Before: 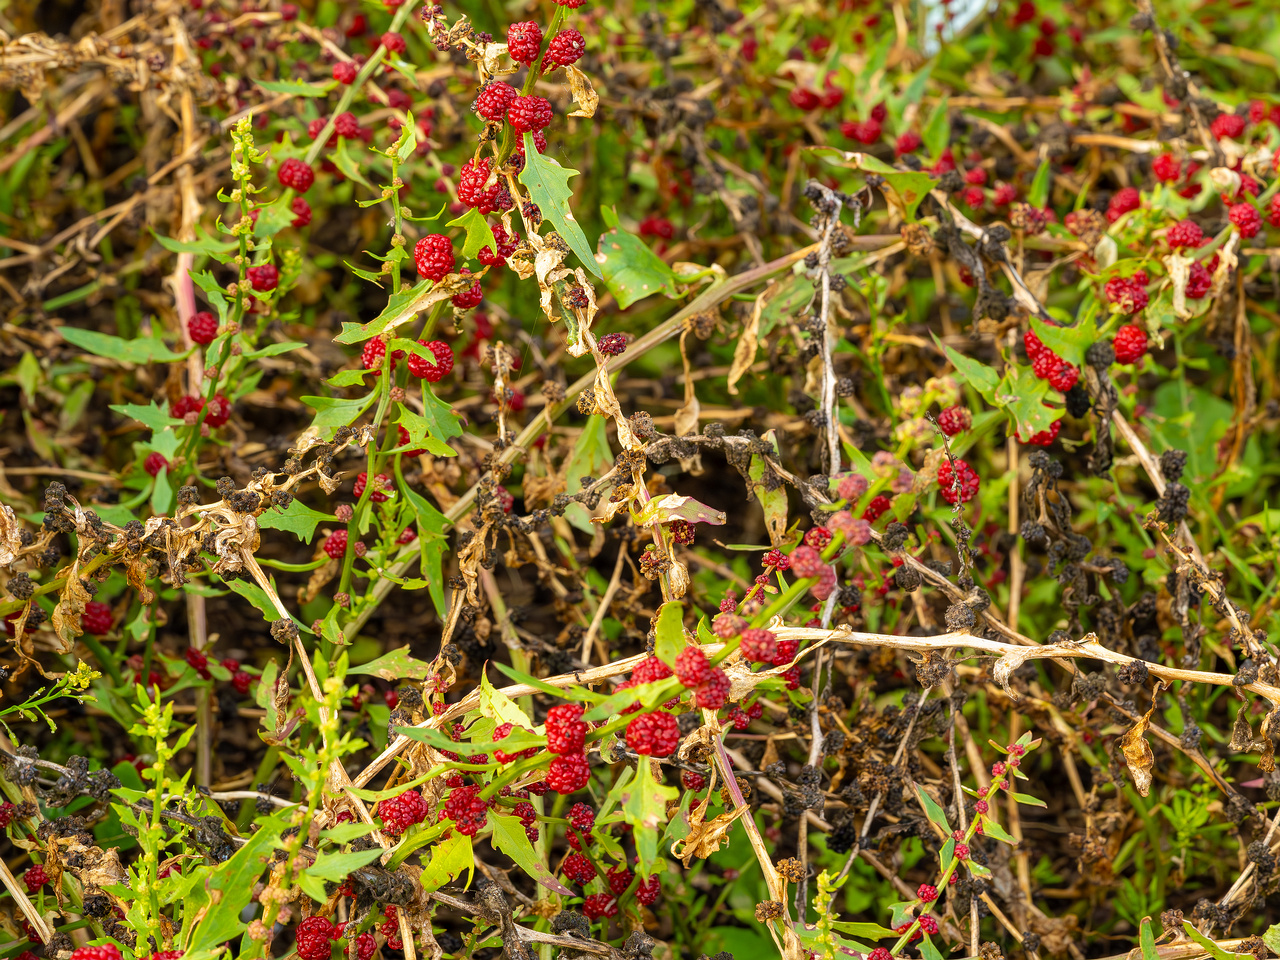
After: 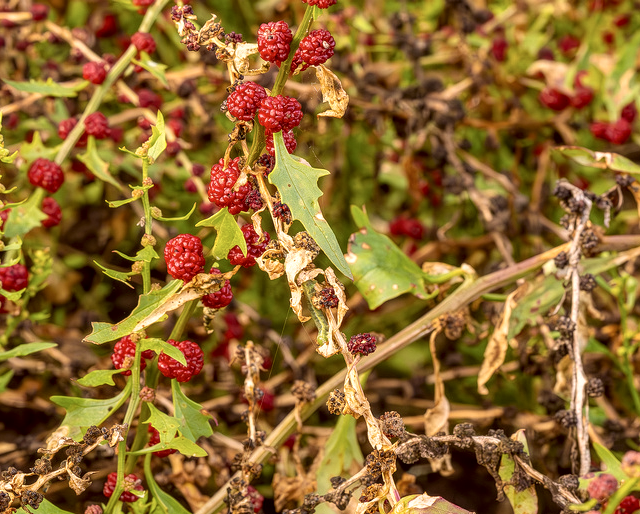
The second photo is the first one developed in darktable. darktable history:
local contrast: detail 130%
crop: left 19.556%, right 30.401%, bottom 46.458%
color correction: highlights a* 10.21, highlights b* 9.79, shadows a* 8.61, shadows b* 7.88, saturation 0.8
